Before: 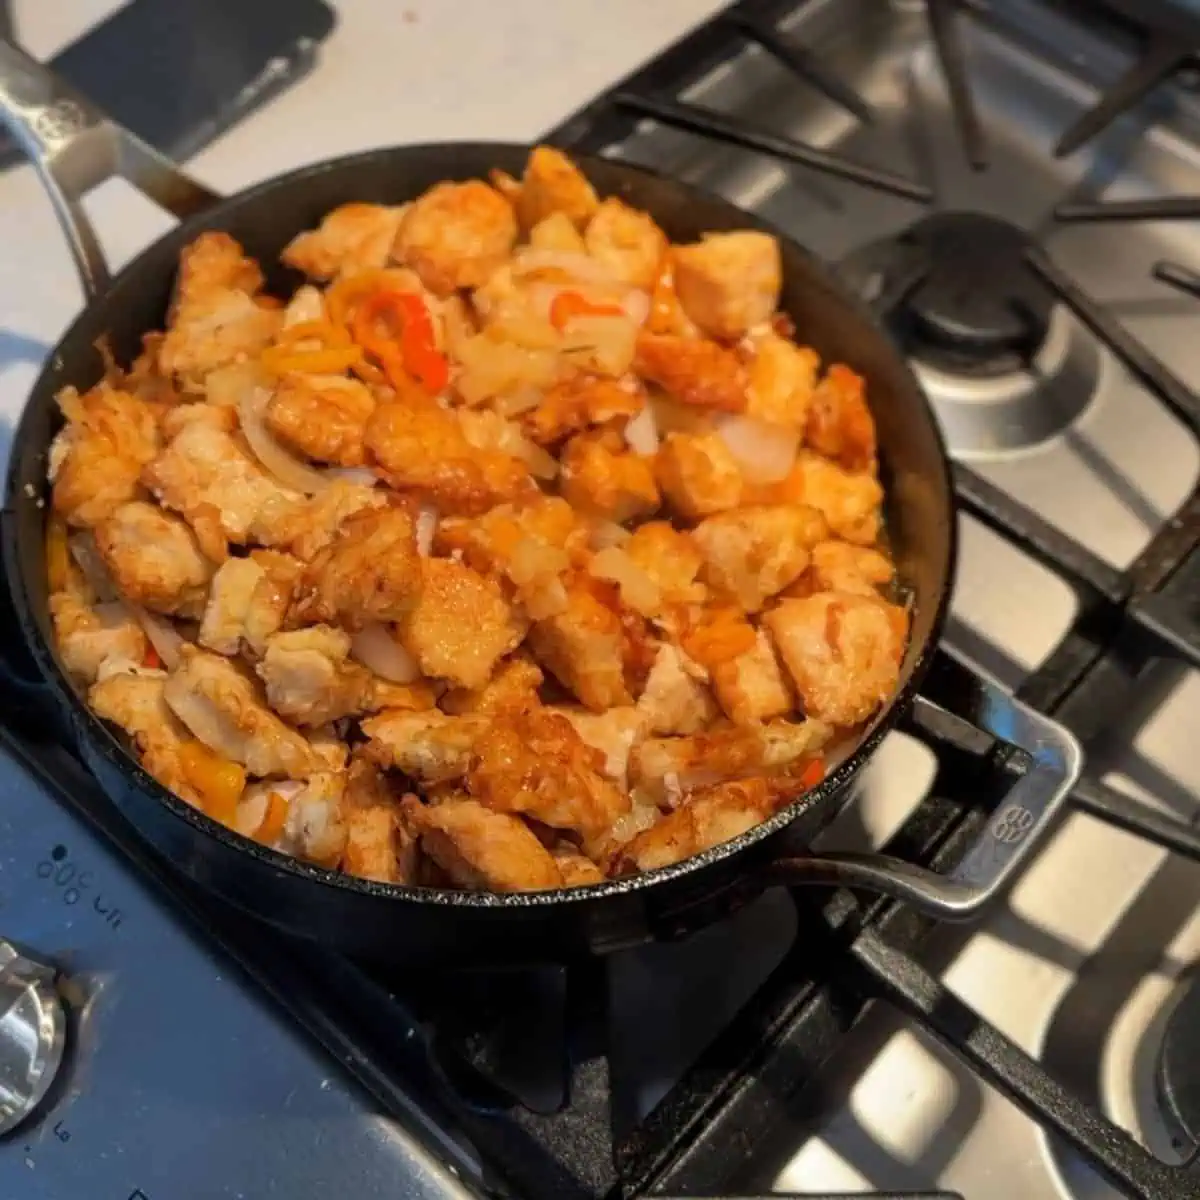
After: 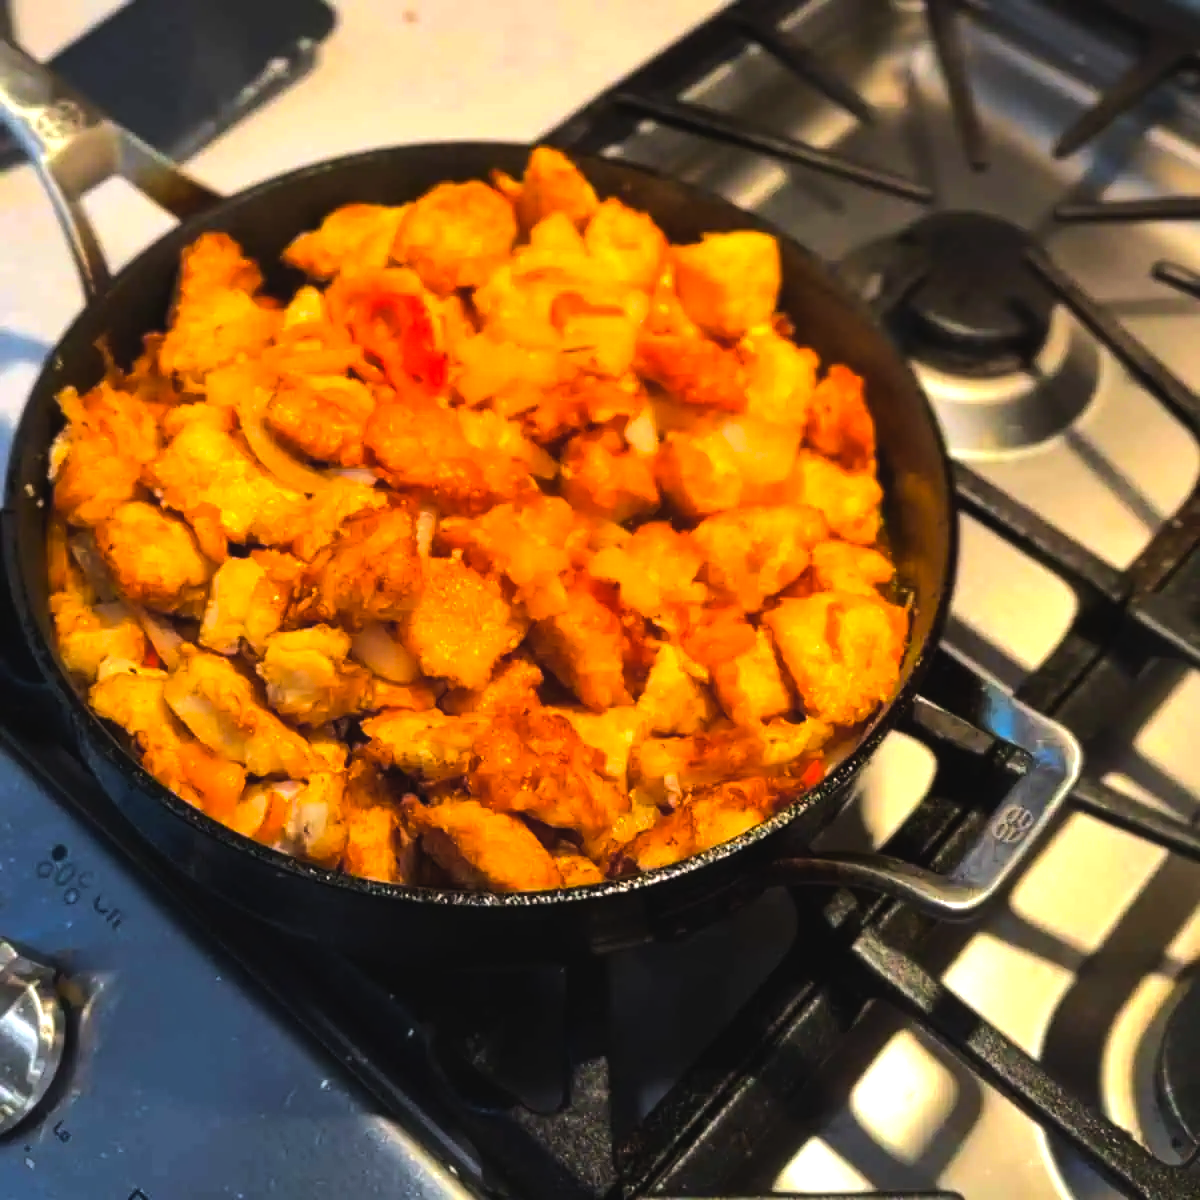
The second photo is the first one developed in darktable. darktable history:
color zones: curves: ch0 [(0.224, 0.526) (0.75, 0.5)]; ch1 [(0.055, 0.526) (0.224, 0.761) (0.377, 0.526) (0.75, 0.5)]
shadows and highlights: shadows 25, highlights -48, soften with gaussian
color balance rgb: global offset › luminance 0.71%, perceptual saturation grading › global saturation -11.5%, perceptual brilliance grading › highlights 17.77%, perceptual brilliance grading › mid-tones 31.71%, perceptual brilliance grading › shadows -31.01%, global vibrance 50%
